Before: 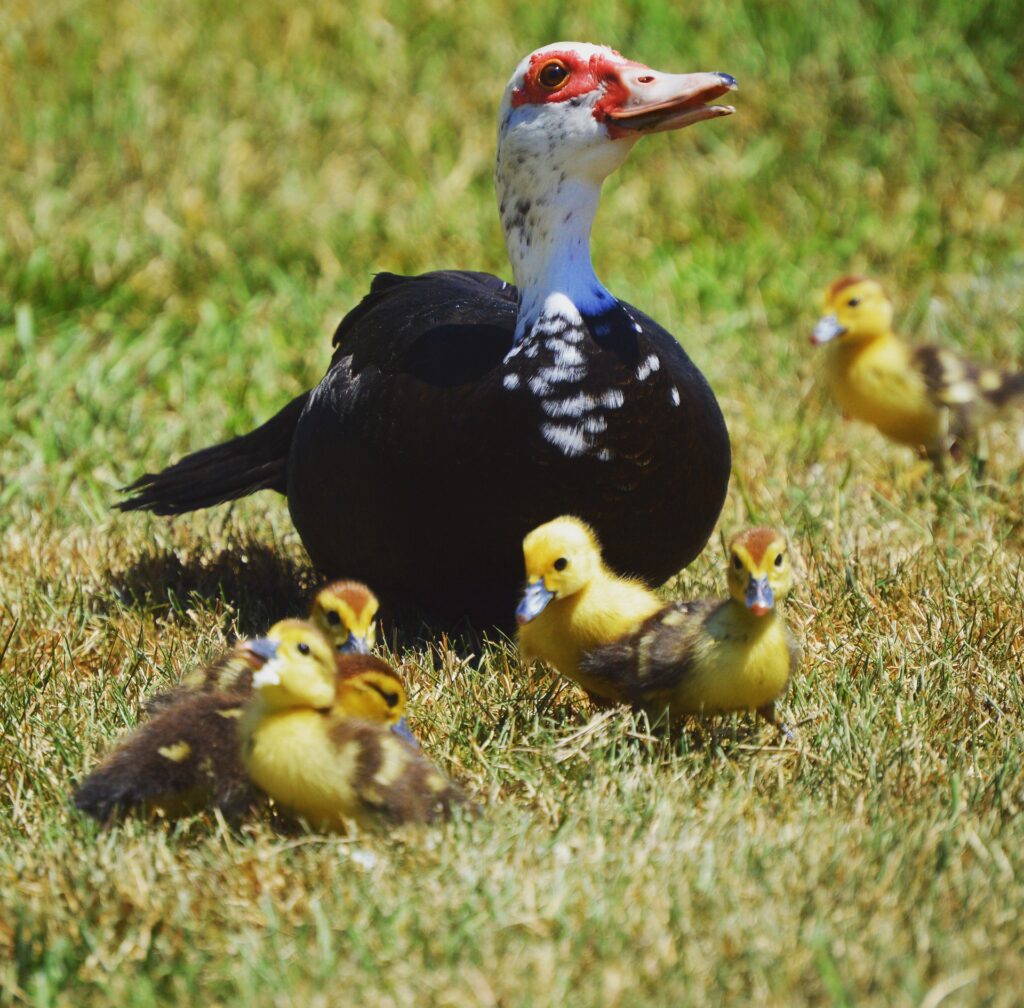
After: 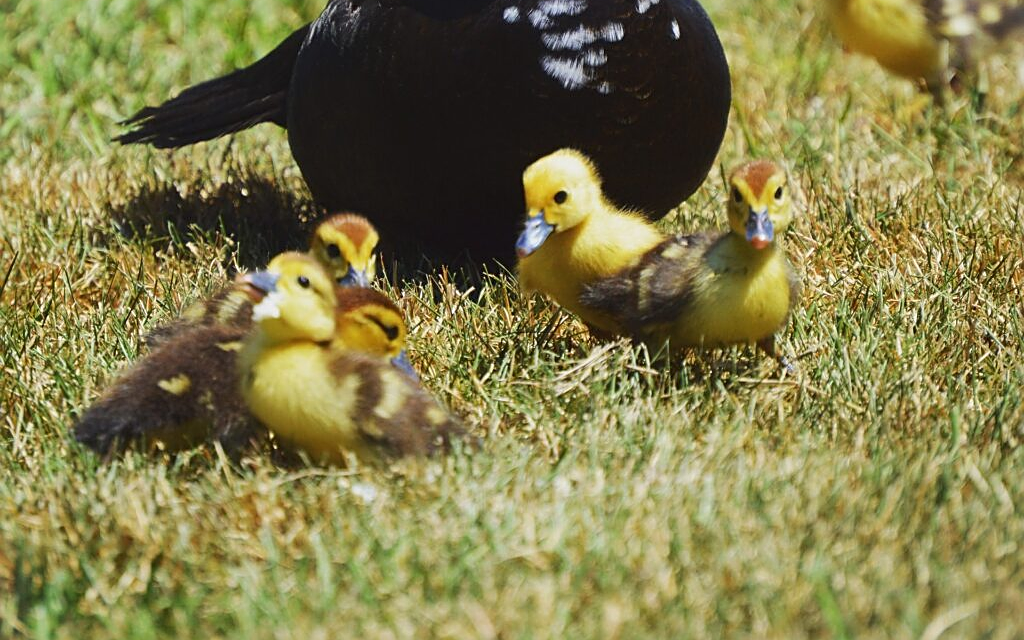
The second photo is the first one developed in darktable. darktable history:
sharpen: on, module defaults
vignetting: fall-off start 100%, brightness 0.05, saturation 0
crop and rotate: top 36.435%
